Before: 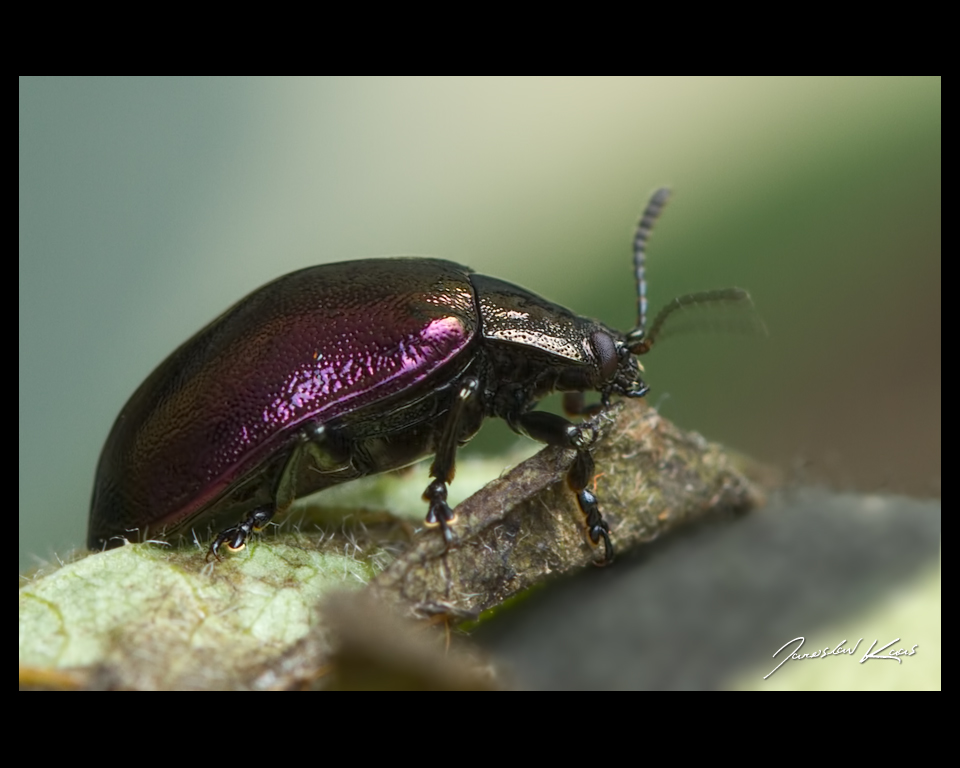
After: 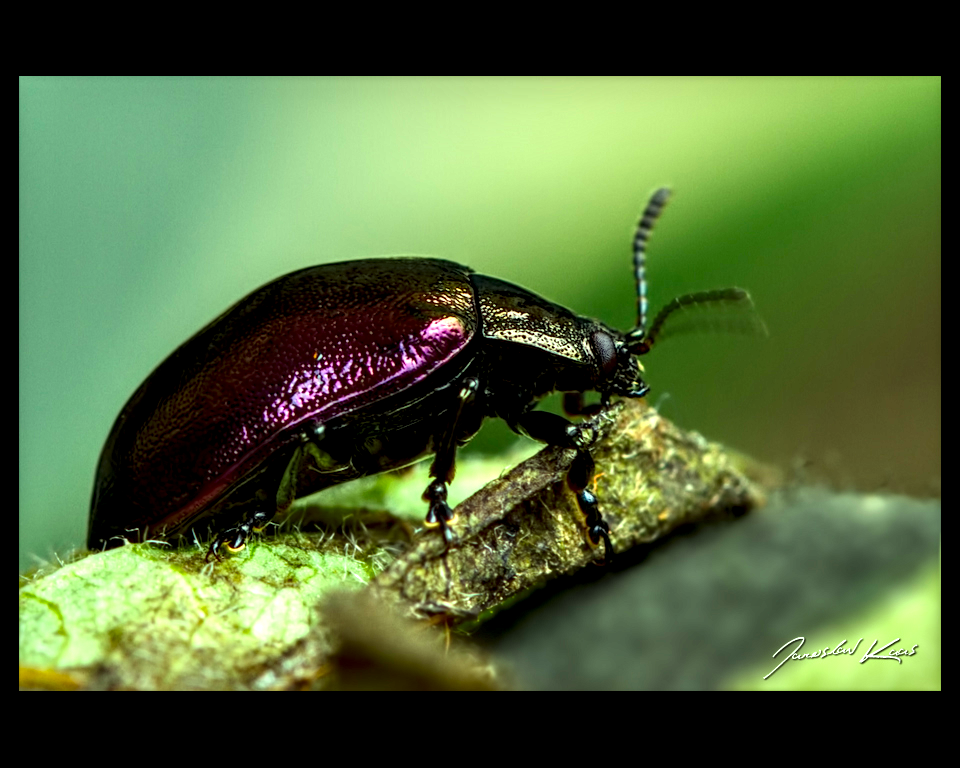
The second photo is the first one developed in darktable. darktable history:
color correction: highlights a* -10.77, highlights b* 9.8, saturation 1.72
local contrast: shadows 185%, detail 225%
